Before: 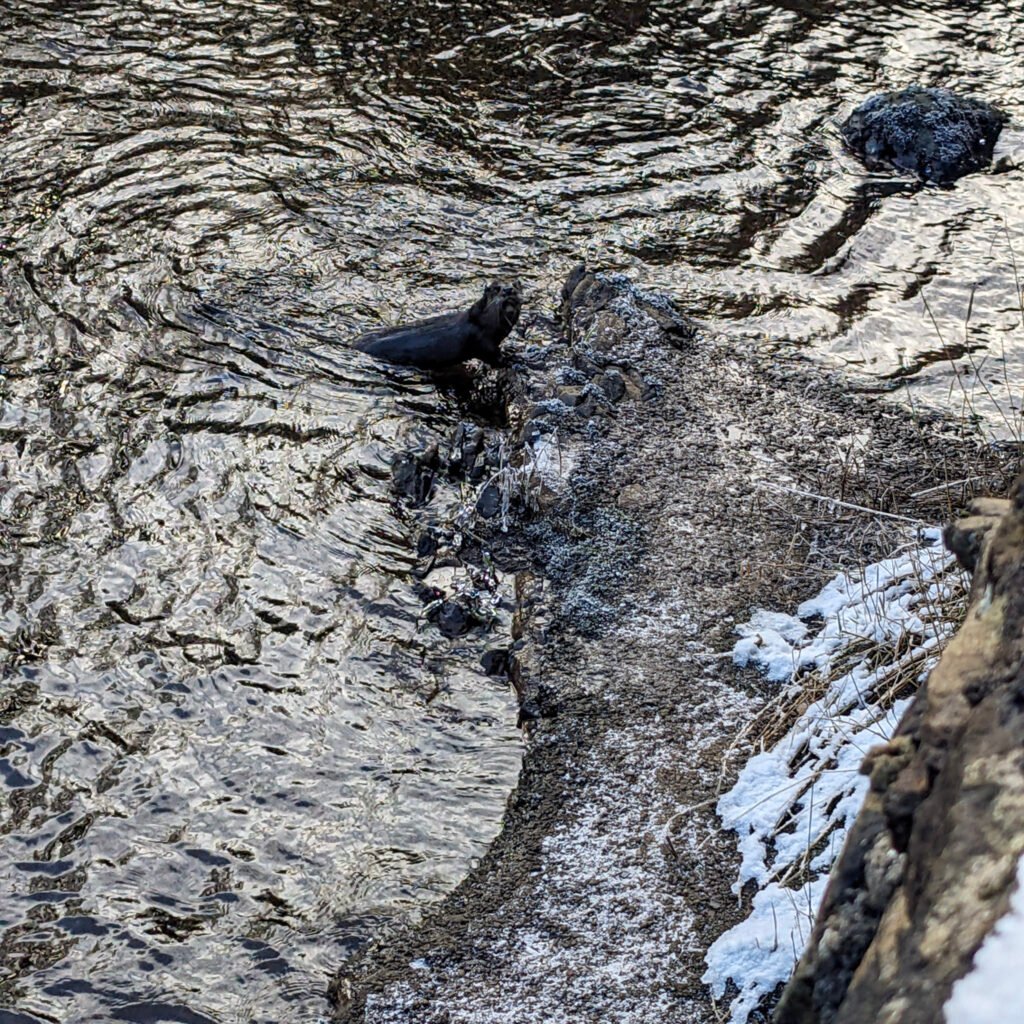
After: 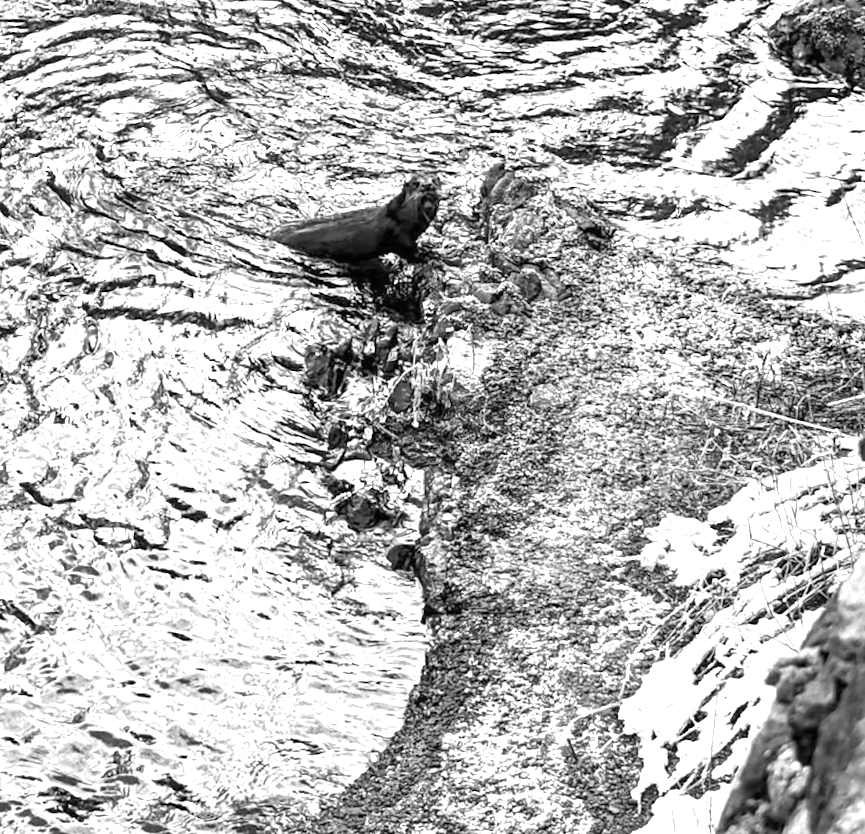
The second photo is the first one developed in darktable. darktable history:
crop and rotate: angle -3.27°, left 5.211%, top 5.211%, right 4.607%, bottom 4.607%
rotate and perspective: rotation -1.32°, lens shift (horizontal) -0.031, crop left 0.015, crop right 0.985, crop top 0.047, crop bottom 0.982
exposure: black level correction 0, exposure 1.5 EV, compensate exposure bias true, compensate highlight preservation false
white balance: red 1.004, blue 1.096
monochrome: a 1.94, b -0.638
